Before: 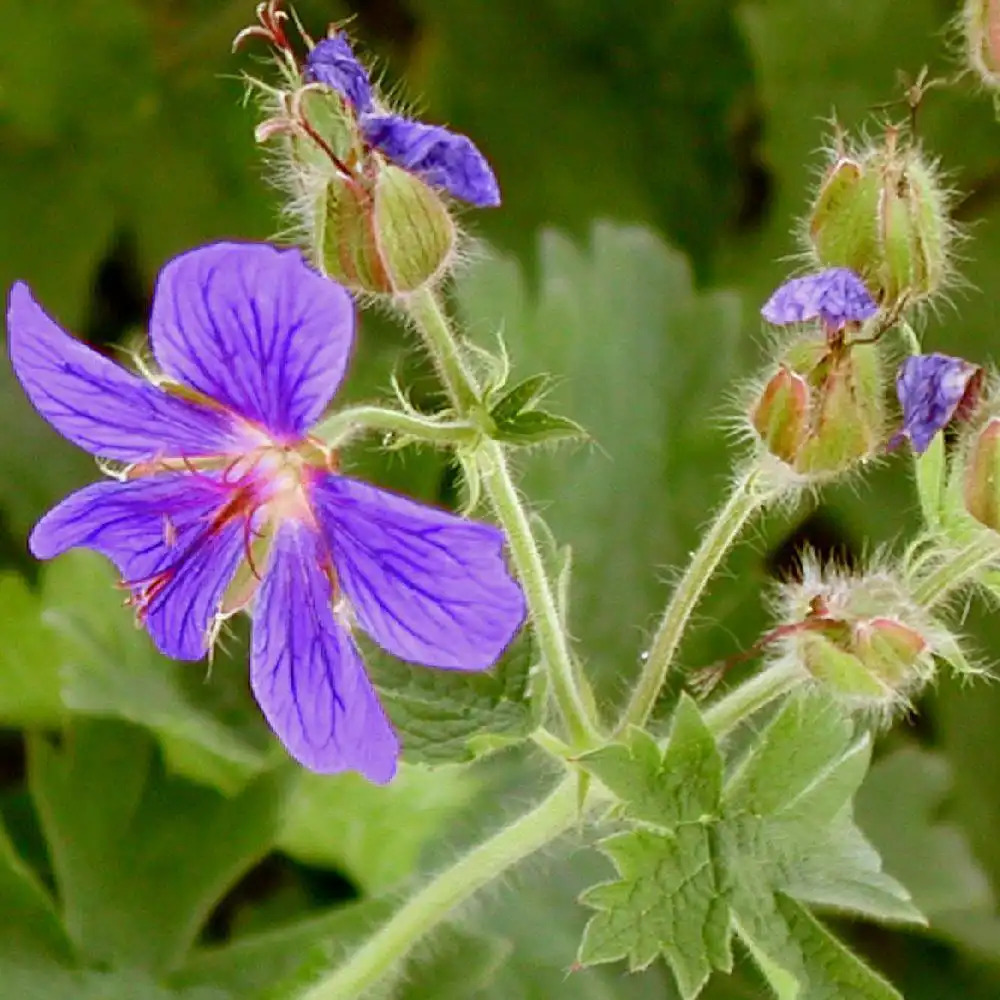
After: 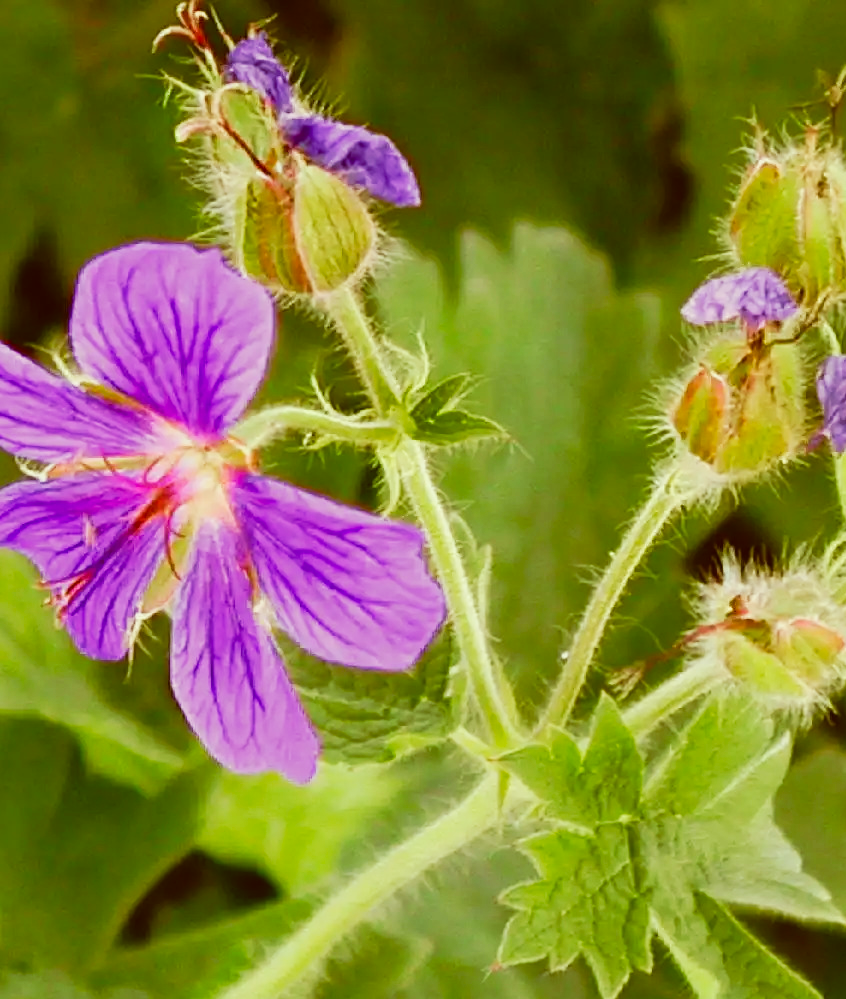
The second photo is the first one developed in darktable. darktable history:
tone equalizer: edges refinement/feathering 500, mask exposure compensation -1.57 EV, preserve details no
color correction: highlights a* -5.59, highlights b* 9.79, shadows a* 9.76, shadows b* 24.34
crop: left 8.02%, right 7.356%
tone curve: curves: ch0 [(0, 0.038) (0.193, 0.212) (0.461, 0.502) (0.634, 0.709) (0.852, 0.89) (1, 0.967)]; ch1 [(0, 0) (0.35, 0.356) (0.45, 0.453) (0.504, 0.503) (0.532, 0.524) (0.558, 0.555) (0.735, 0.762) (1, 1)]; ch2 [(0, 0) (0.281, 0.266) (0.456, 0.469) (0.5, 0.5) (0.533, 0.545) (0.606, 0.598) (0.646, 0.654) (1, 1)], preserve colors none
